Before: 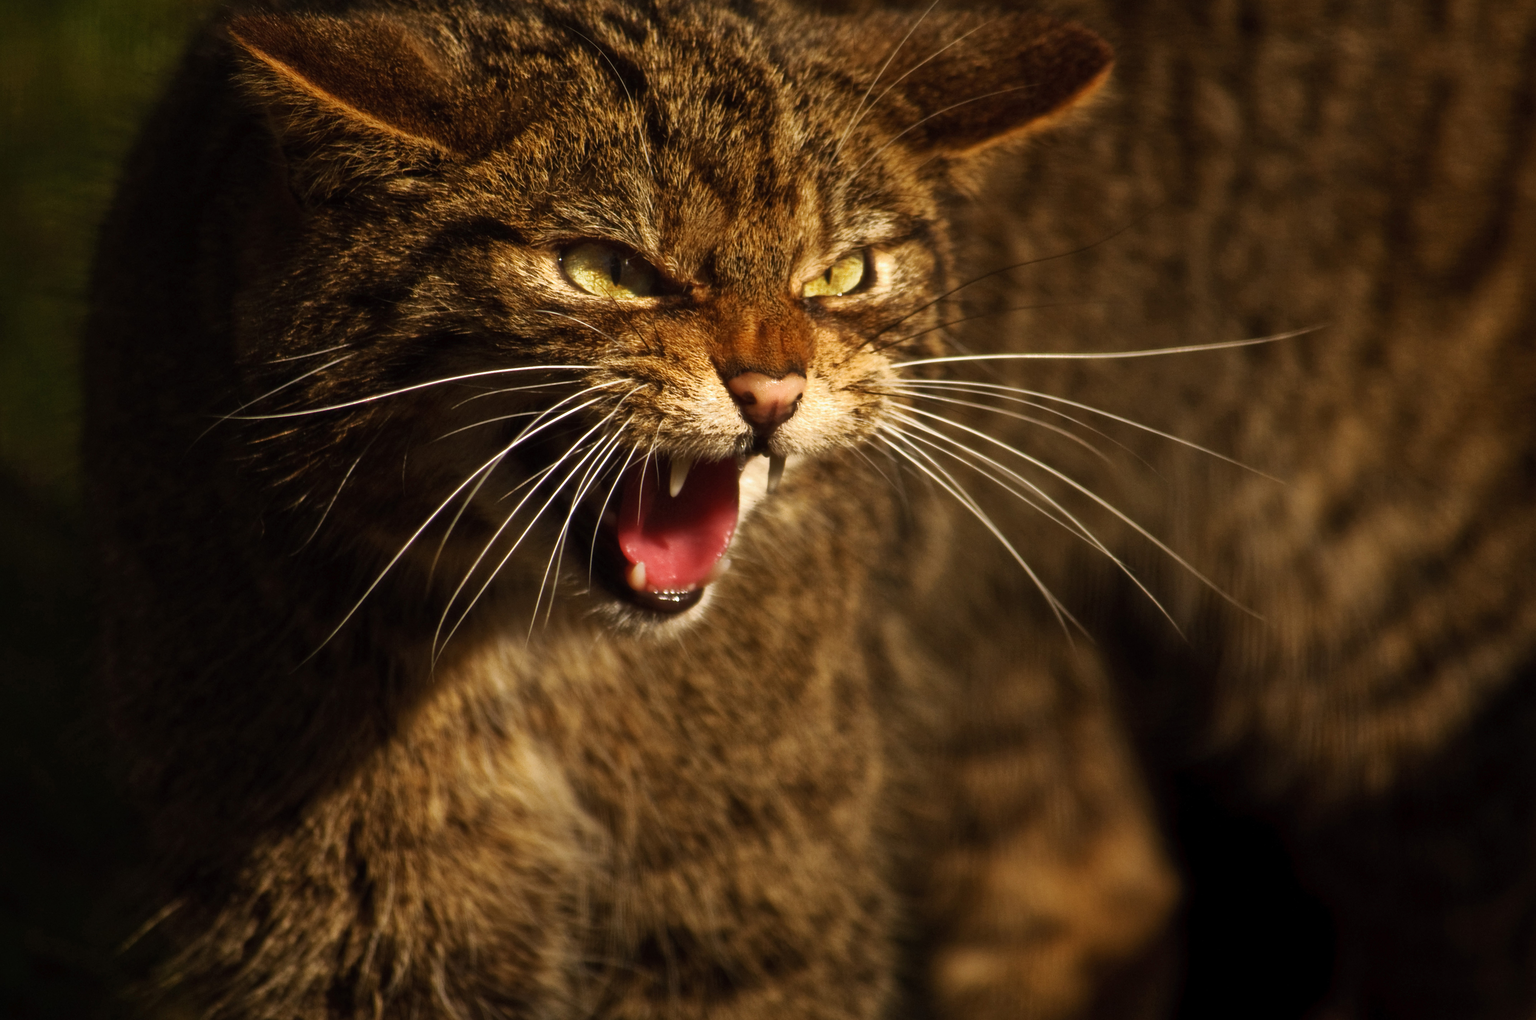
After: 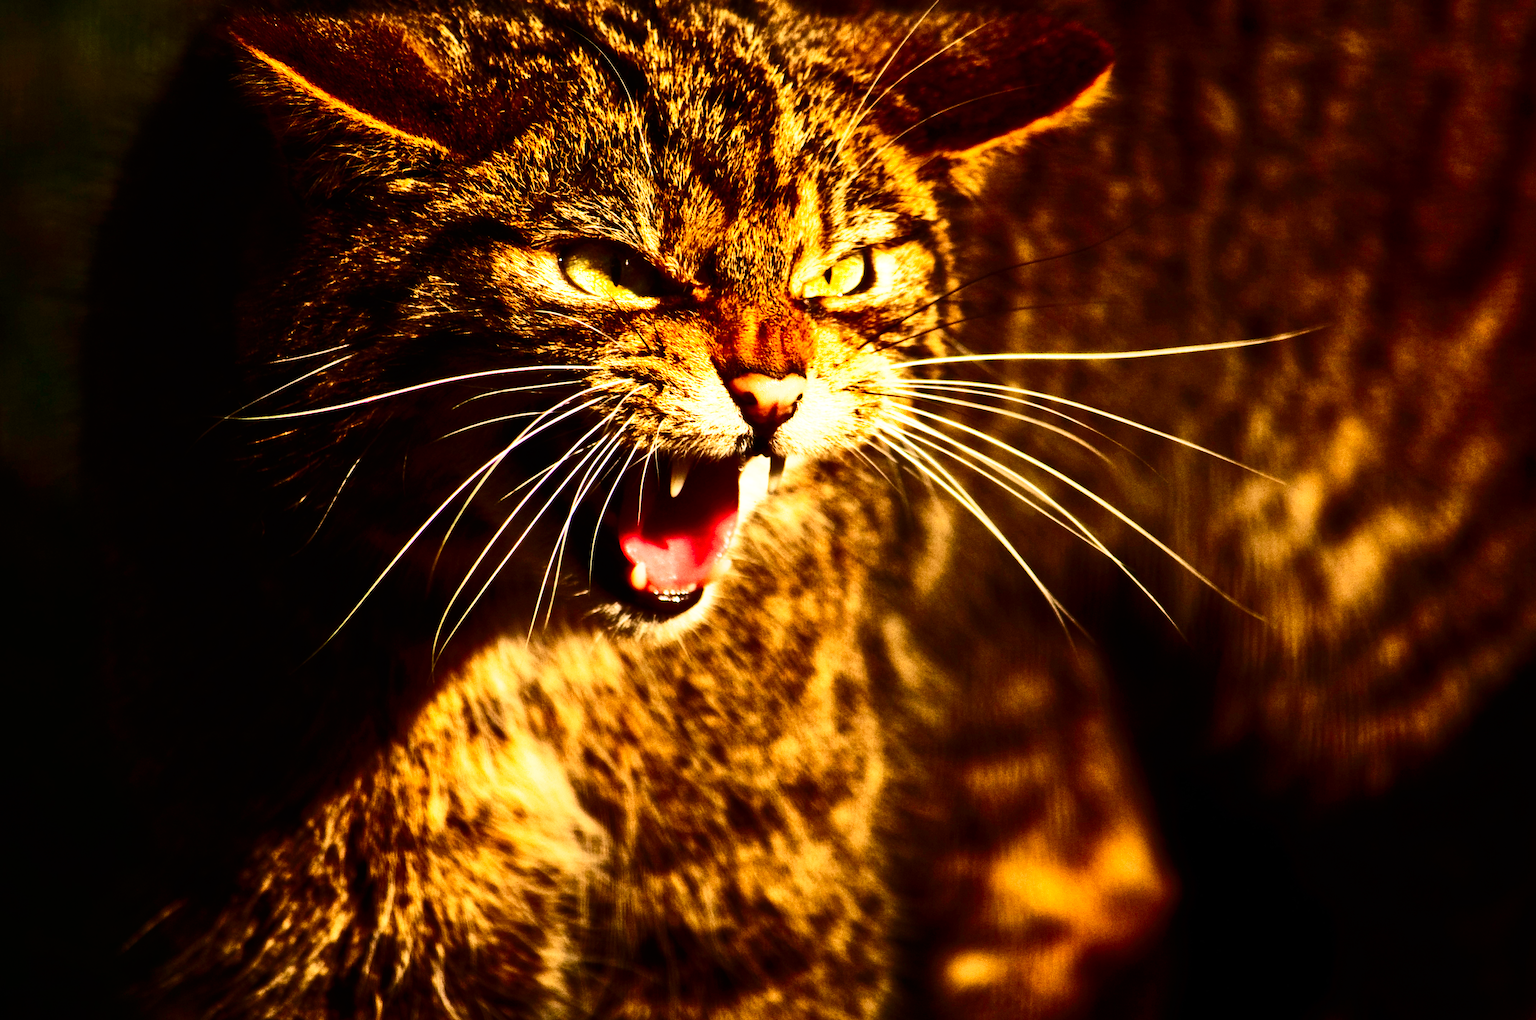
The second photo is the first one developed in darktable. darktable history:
contrast brightness saturation: contrast 0.415, brightness 0.043, saturation 0.248
base curve: curves: ch0 [(0, 0) (0.007, 0.004) (0.027, 0.03) (0.046, 0.07) (0.207, 0.54) (0.442, 0.872) (0.673, 0.972) (1, 1)], preserve colors none
